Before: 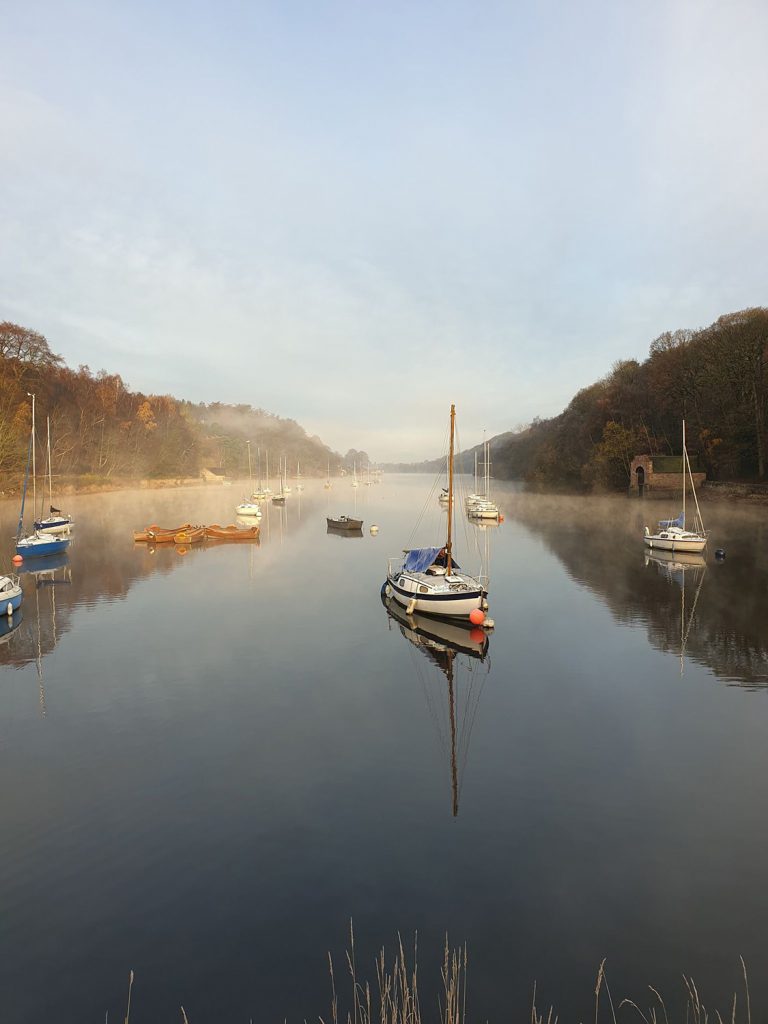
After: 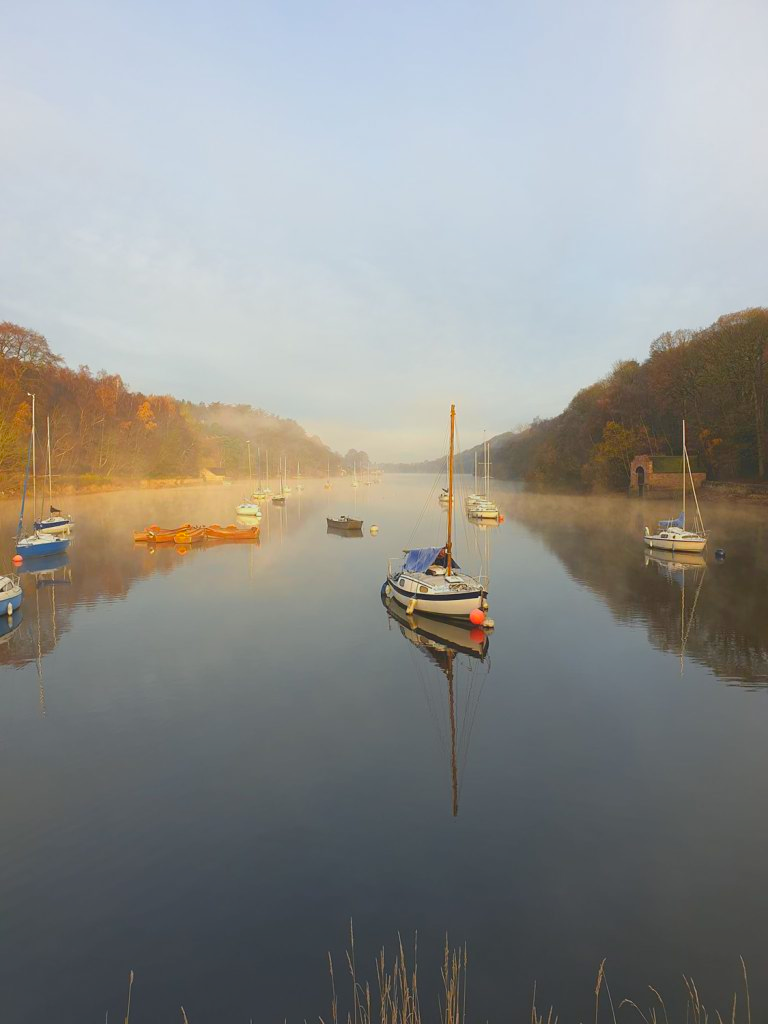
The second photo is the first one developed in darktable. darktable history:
color zones: curves: ch0 [(0.224, 0.526) (0.75, 0.5)]; ch1 [(0.055, 0.526) (0.224, 0.761) (0.377, 0.526) (0.75, 0.5)]
local contrast: detail 69%
